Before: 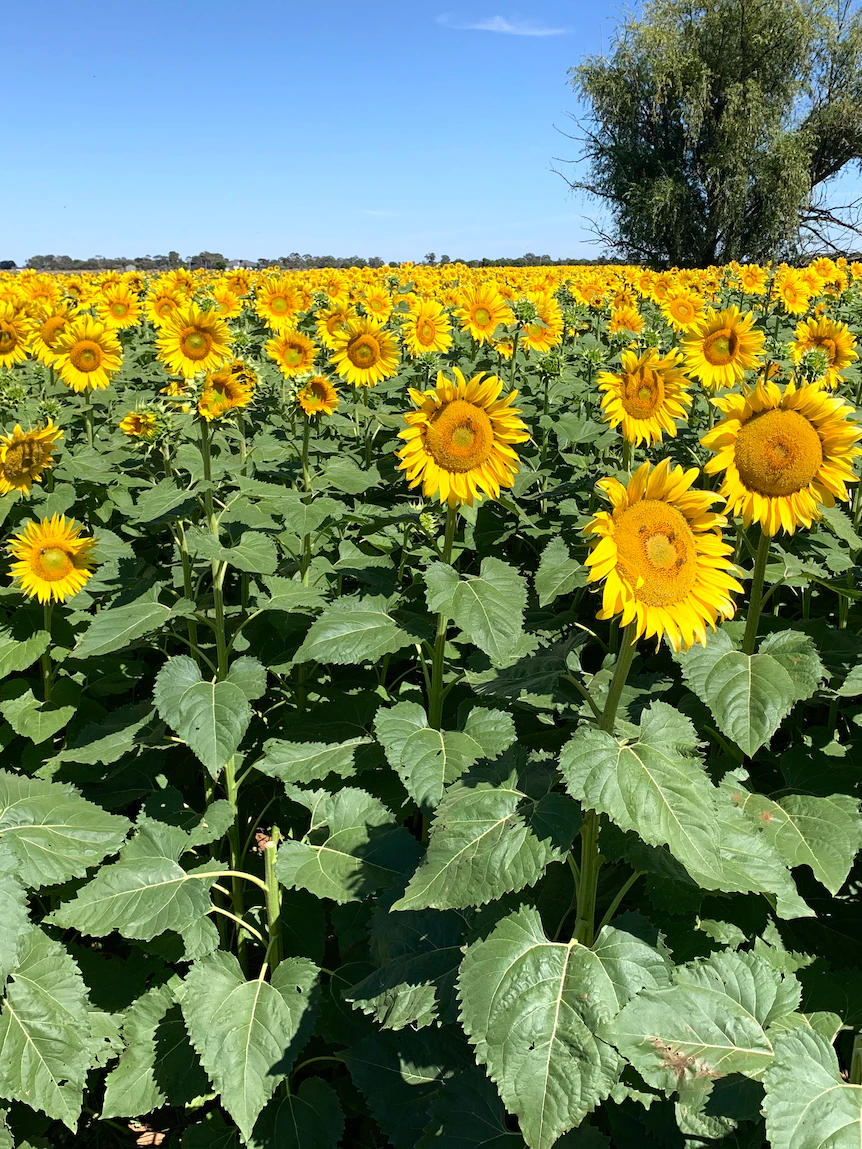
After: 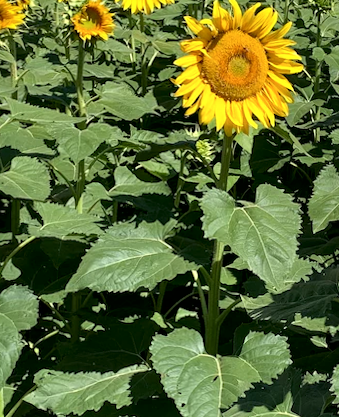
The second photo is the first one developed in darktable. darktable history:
crop: left 30%, top 30%, right 30%, bottom 30%
rotate and perspective: rotation -0.013°, lens shift (vertical) -0.027, lens shift (horizontal) 0.178, crop left 0.016, crop right 0.989, crop top 0.082, crop bottom 0.918
local contrast: mode bilateral grid, contrast 25, coarseness 60, detail 151%, midtone range 0.2
